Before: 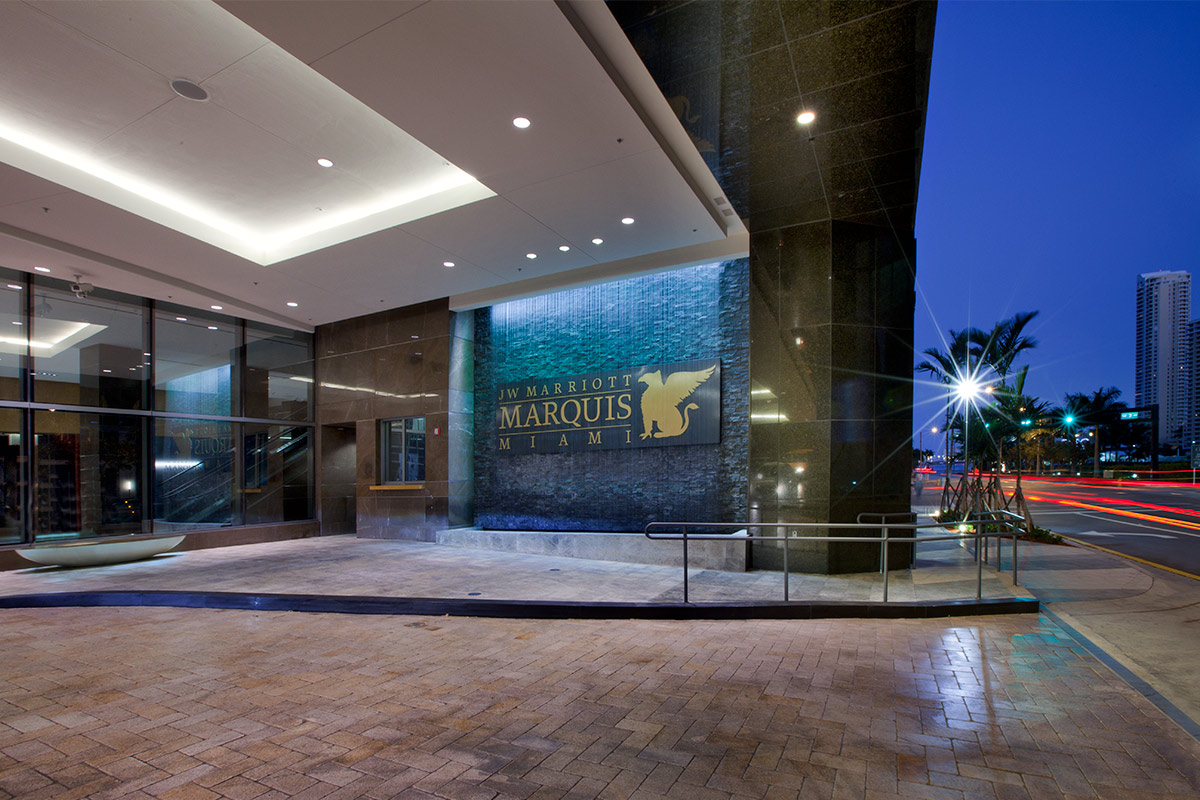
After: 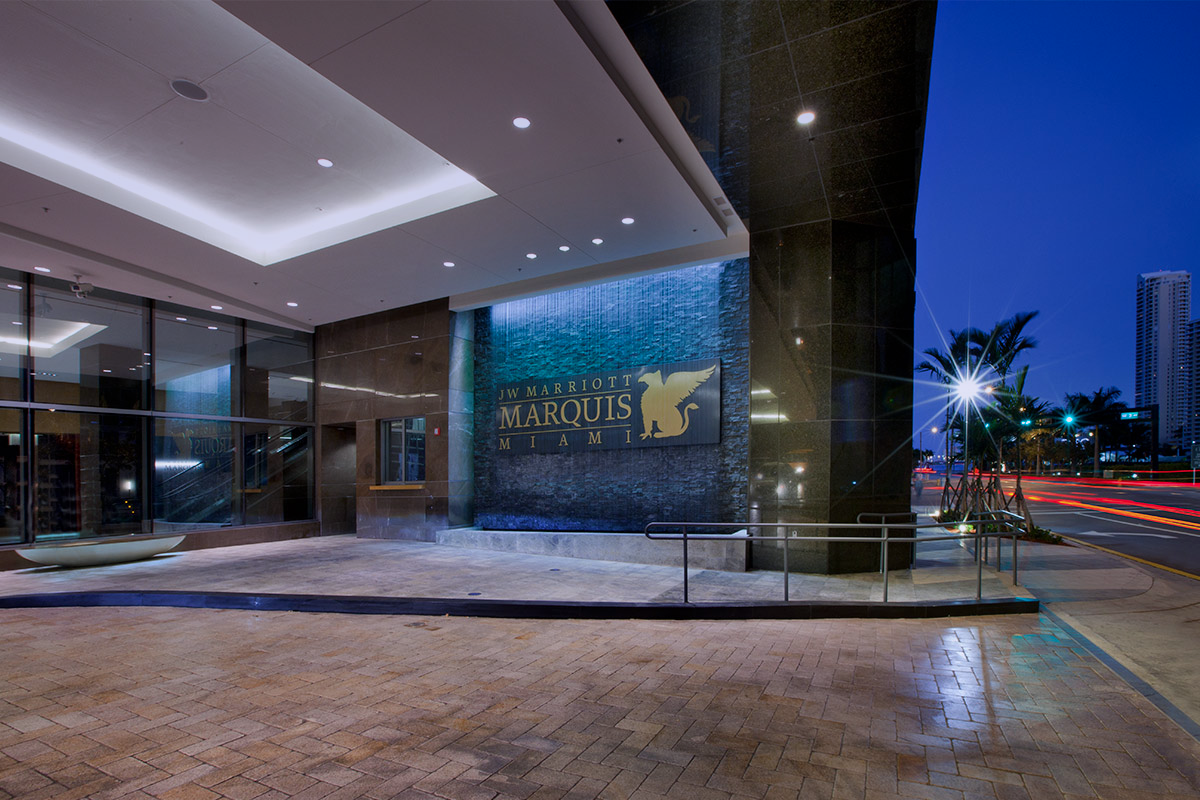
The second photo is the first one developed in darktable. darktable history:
graduated density: hue 238.83°, saturation 50%
exposure: compensate highlight preservation false
